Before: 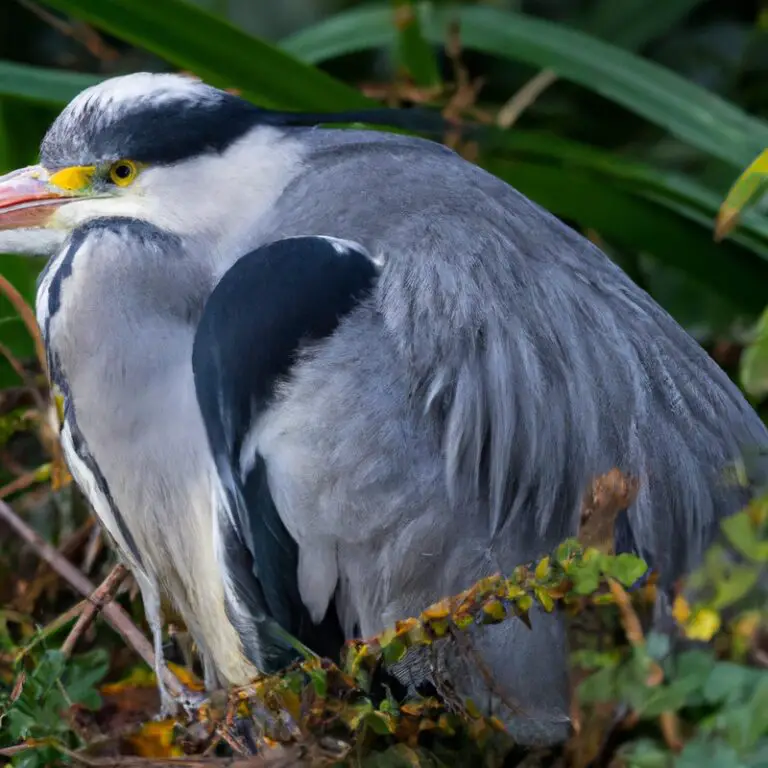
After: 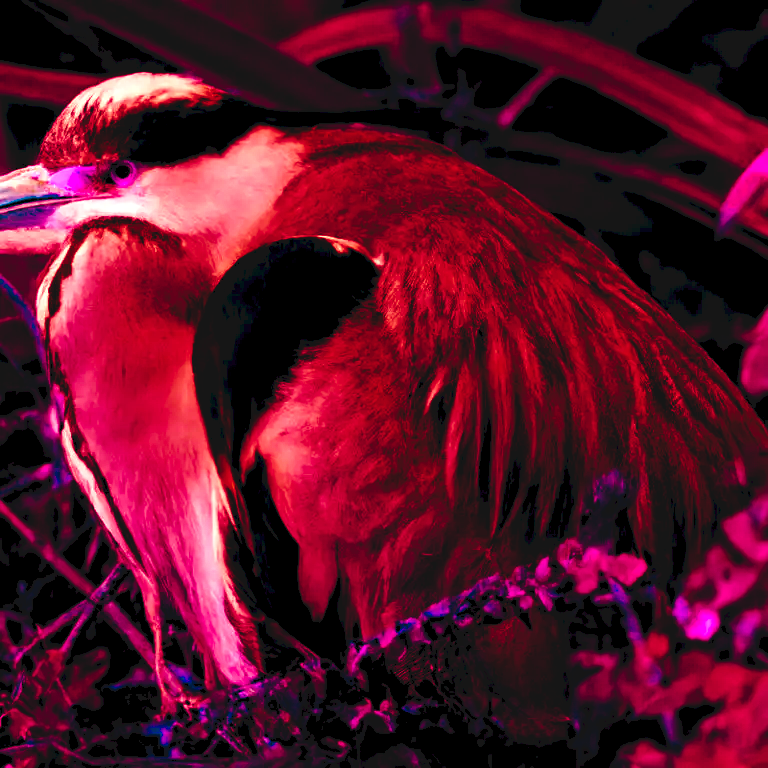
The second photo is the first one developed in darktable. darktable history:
color balance rgb: shadows lift › luminance -18.76%, shadows lift › chroma 35.44%, power › luminance -3.76%, power › hue 142.17°, highlights gain › chroma 7.5%, highlights gain › hue 184.75°, global offset › luminance -0.52%, global offset › chroma 0.91%, global offset › hue 173.36°, shadows fall-off 300%, white fulcrum 2 EV, highlights fall-off 300%, linear chroma grading › shadows 17.19%, linear chroma grading › highlights 61.12%, linear chroma grading › global chroma 50%, hue shift -150.52°, perceptual brilliance grading › global brilliance 12%, mask middle-gray fulcrum 100%, contrast gray fulcrum 38.43%, contrast 35.15%, saturation formula JzAzBz (2021)
white balance: red 0.974, blue 1.044
tone curve: curves: ch0 [(0, 0) (0.003, 0.072) (0.011, 0.073) (0.025, 0.072) (0.044, 0.076) (0.069, 0.089) (0.1, 0.103) (0.136, 0.123) (0.177, 0.158) (0.224, 0.21) (0.277, 0.275) (0.335, 0.372) (0.399, 0.463) (0.468, 0.556) (0.543, 0.633) (0.623, 0.712) (0.709, 0.795) (0.801, 0.869) (0.898, 0.942) (1, 1)], preserve colors none
